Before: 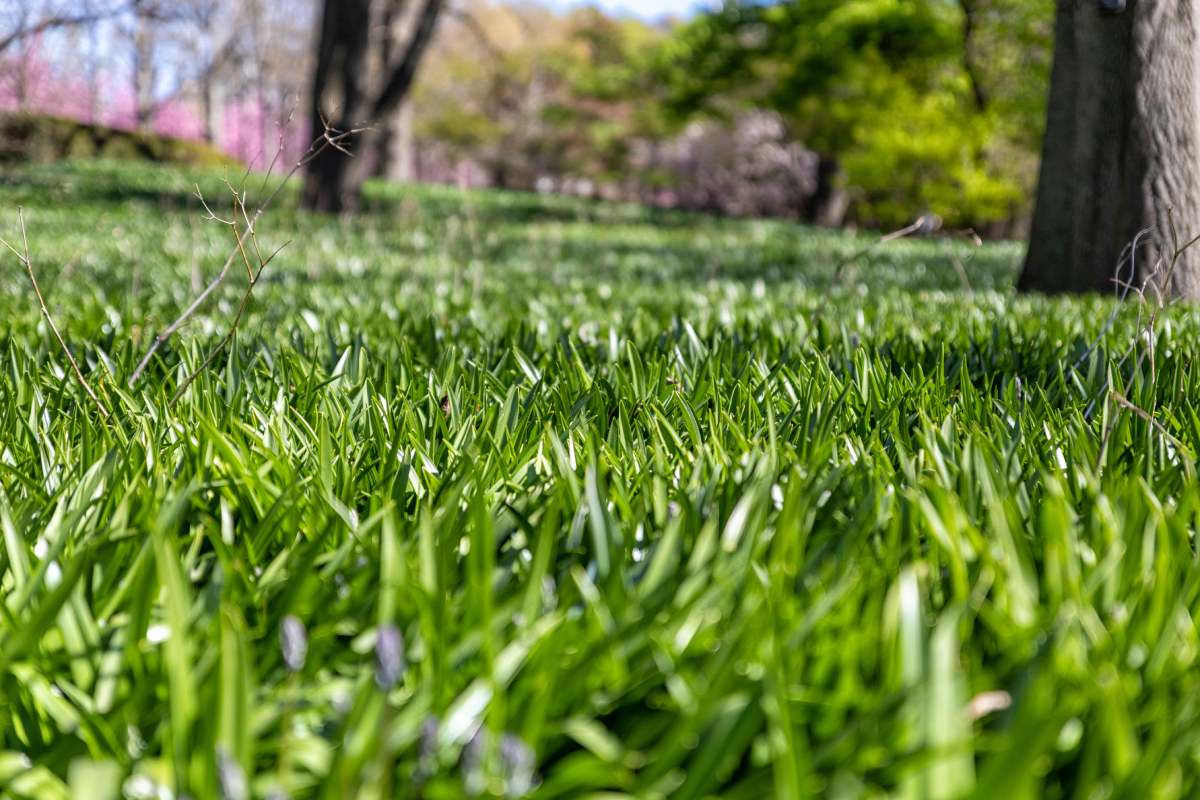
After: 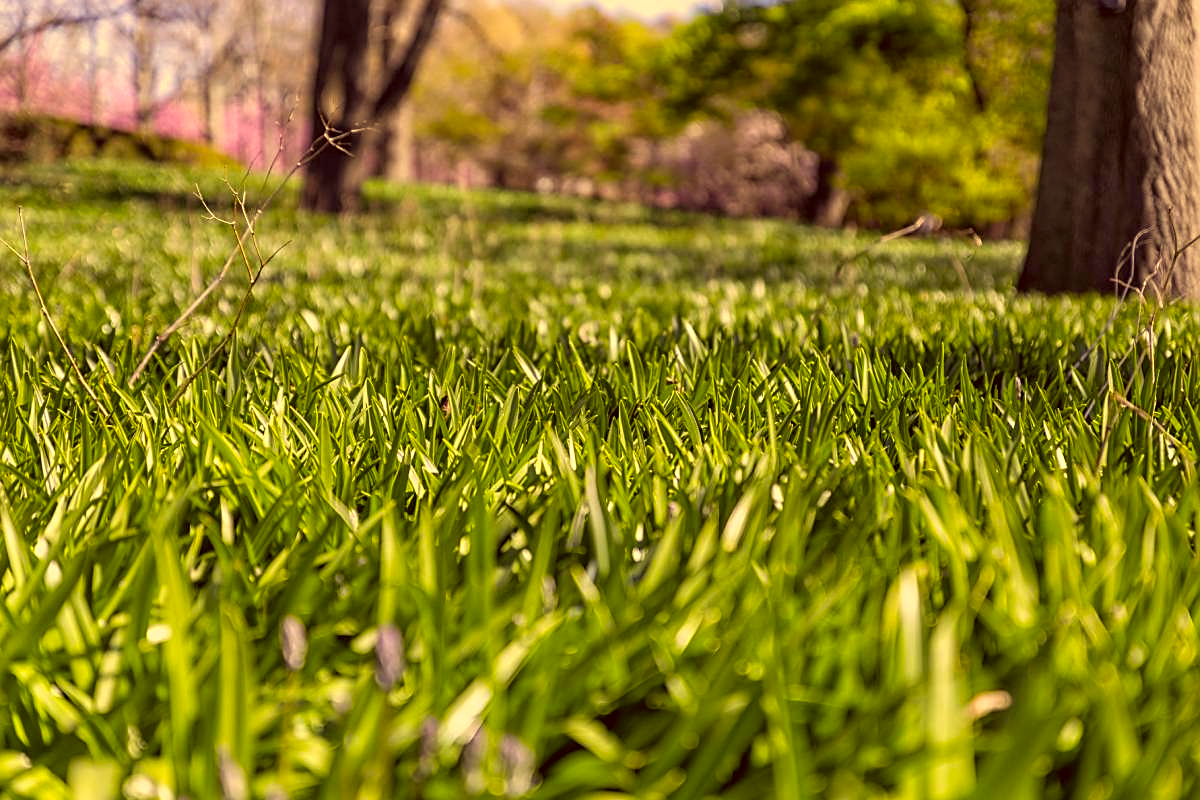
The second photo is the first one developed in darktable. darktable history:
sharpen: on, module defaults
color correction: highlights a* 10.12, highlights b* 39.04, shadows a* 14.62, shadows b* 3.37
